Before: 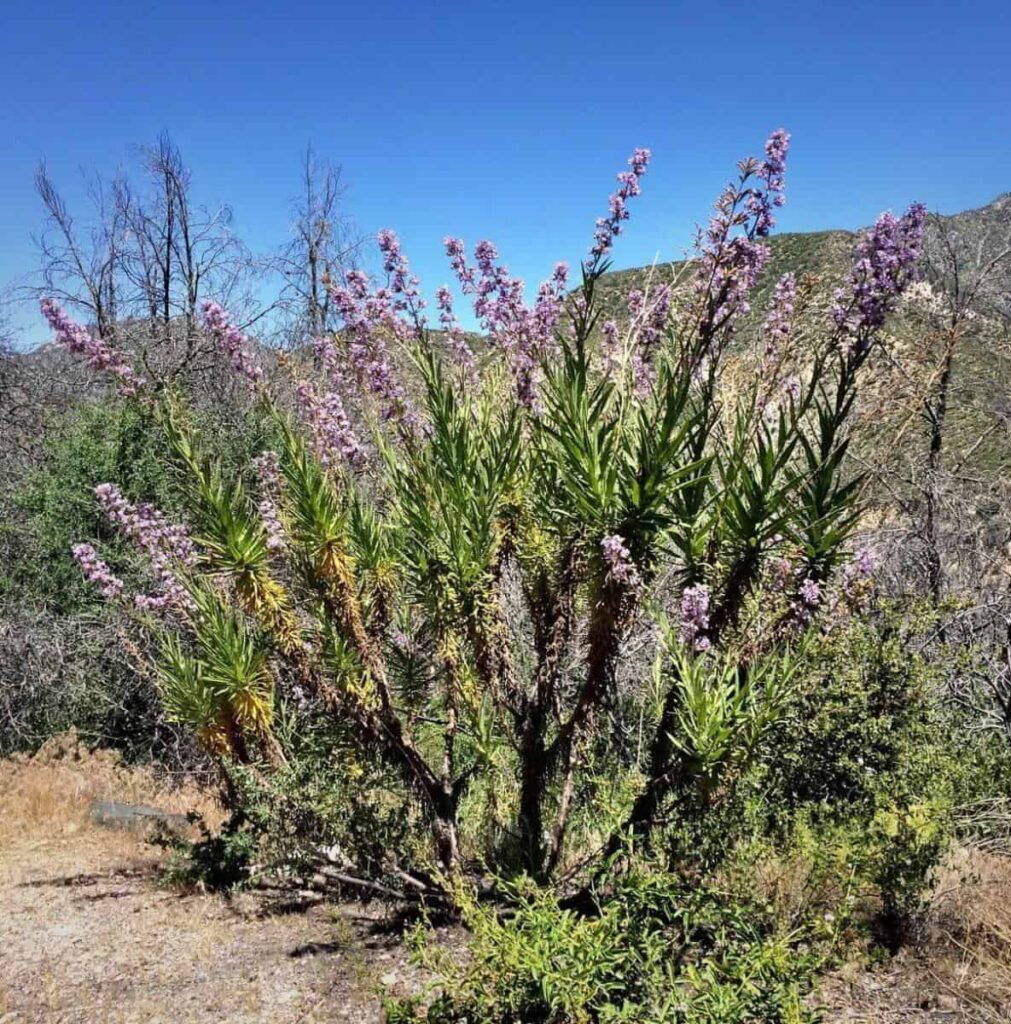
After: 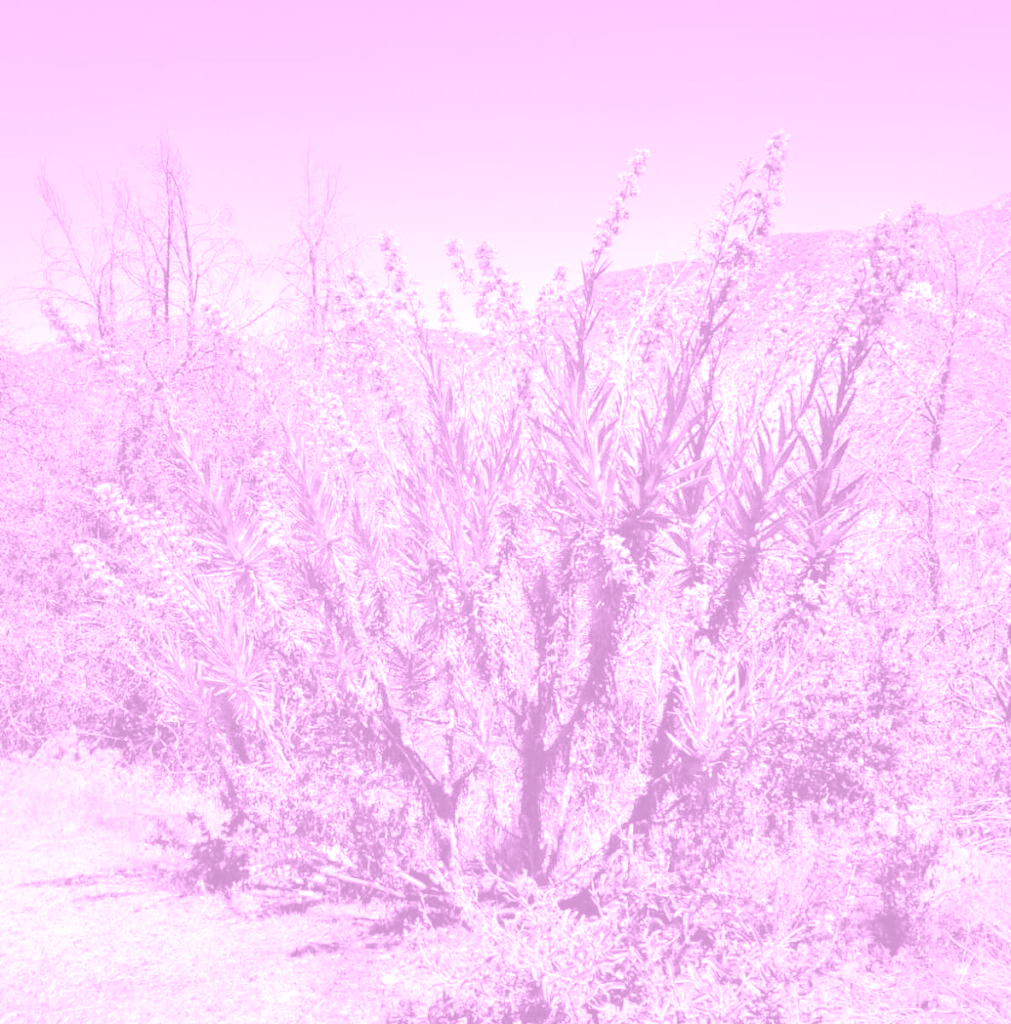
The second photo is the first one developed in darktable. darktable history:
color balance rgb: linear chroma grading › global chroma 15%, perceptual saturation grading › global saturation 30%
colorize: hue 331.2°, saturation 75%, source mix 30.28%, lightness 70.52%, version 1
exposure: black level correction 0, exposure 1.45 EV, compensate exposure bias true, compensate highlight preservation false
